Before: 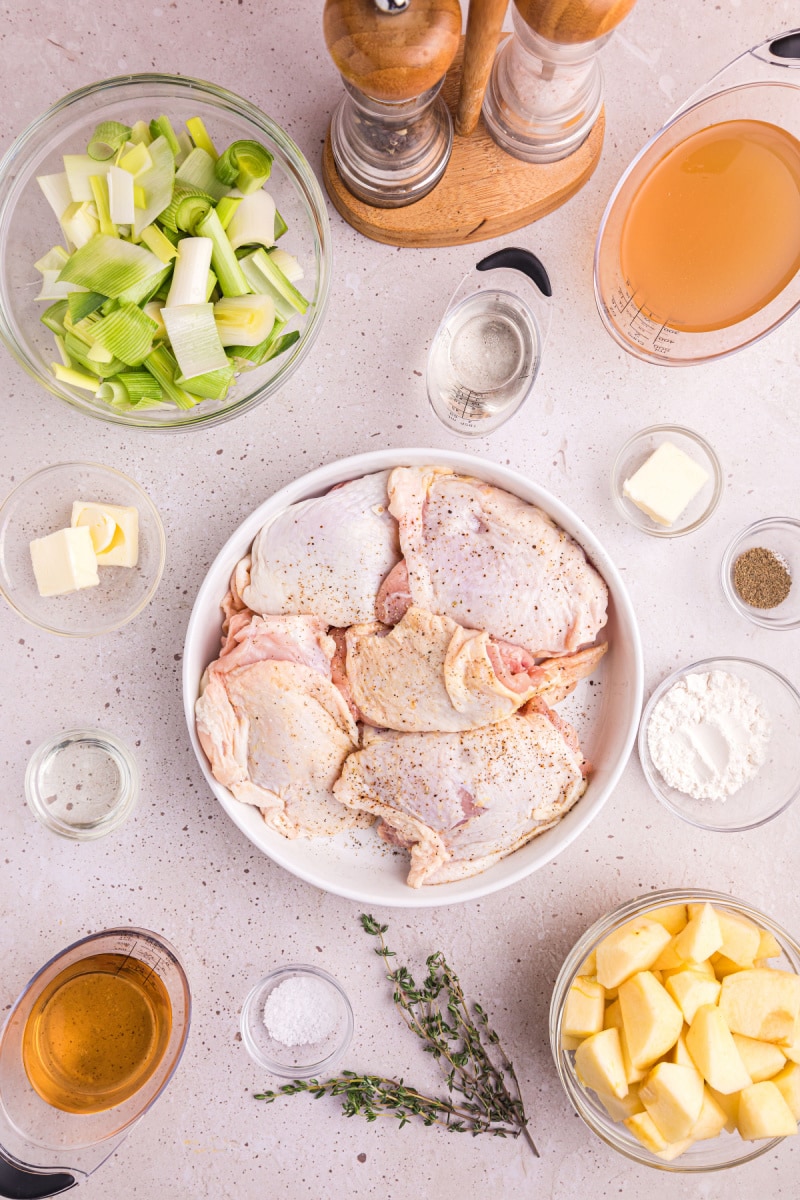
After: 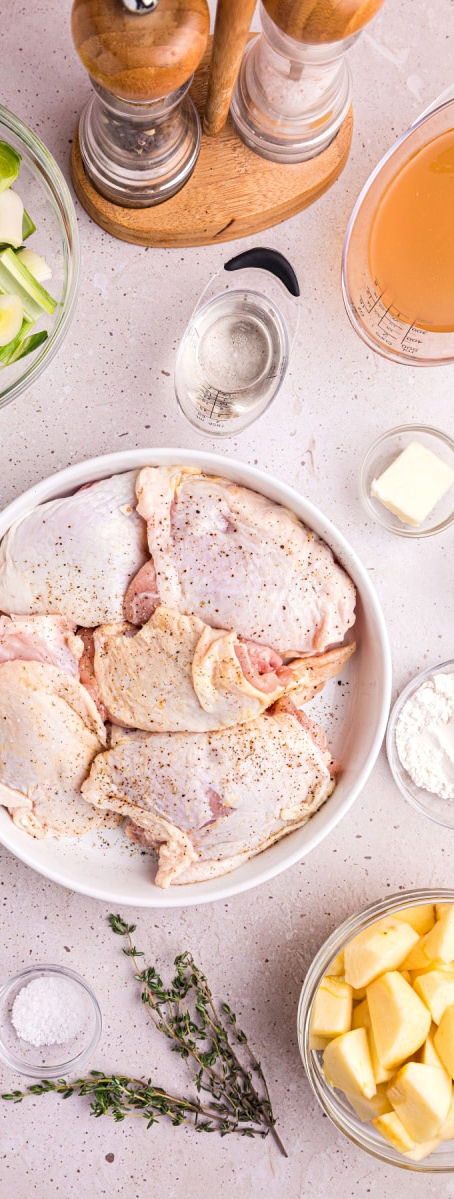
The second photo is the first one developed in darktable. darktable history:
crop: left 31.549%, top 0.003%, right 11.624%
contrast equalizer: octaves 7, y [[0.6 ×6], [0.55 ×6], [0 ×6], [0 ×6], [0 ×6]], mix 0.274
